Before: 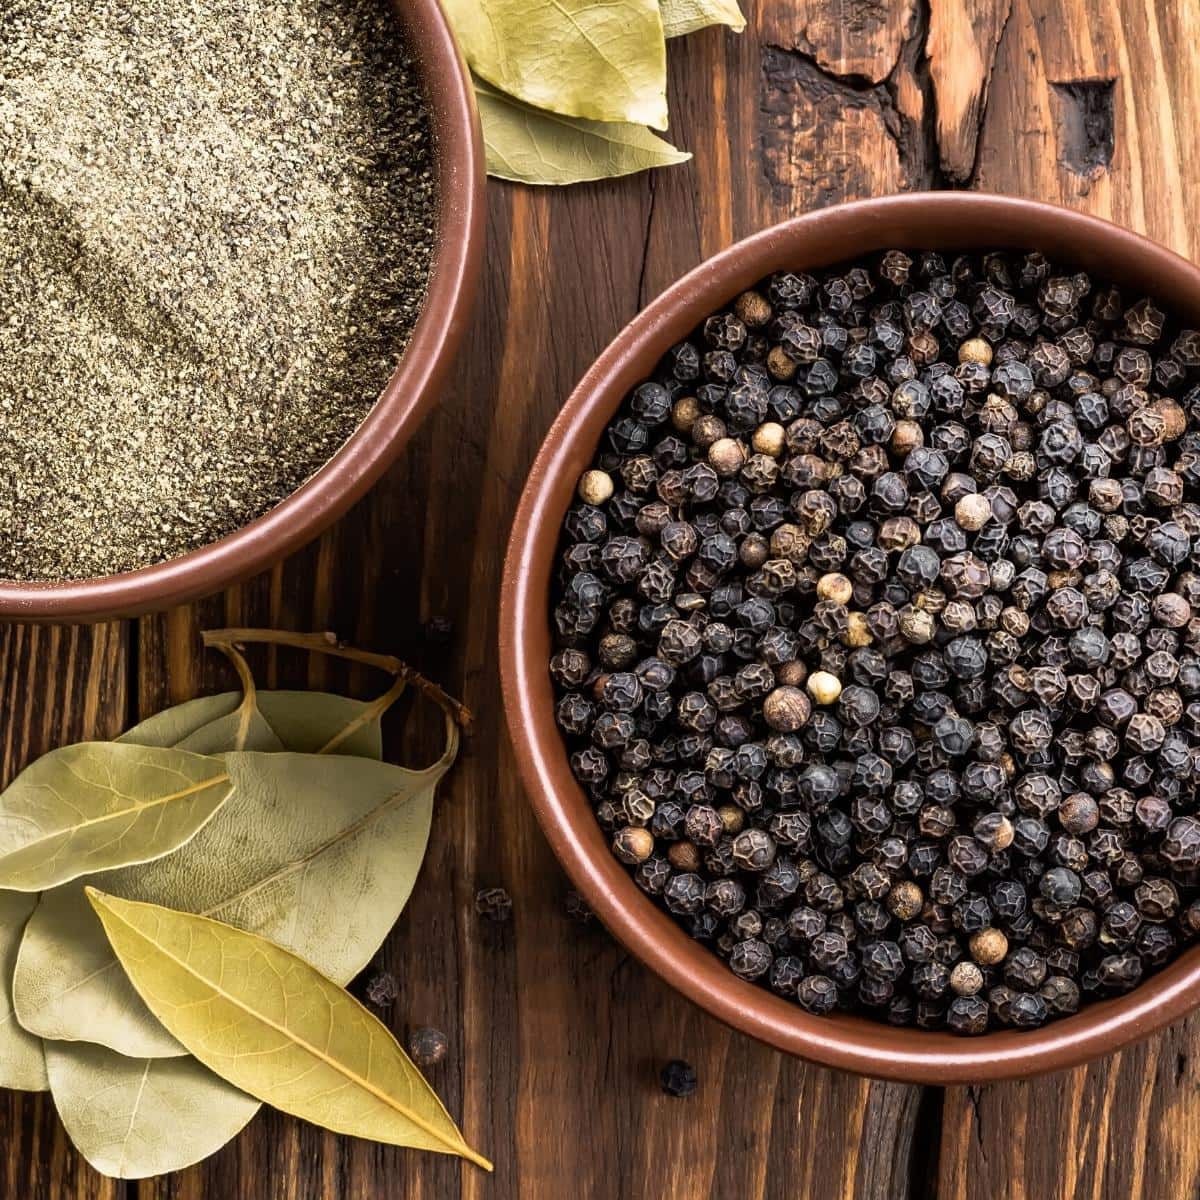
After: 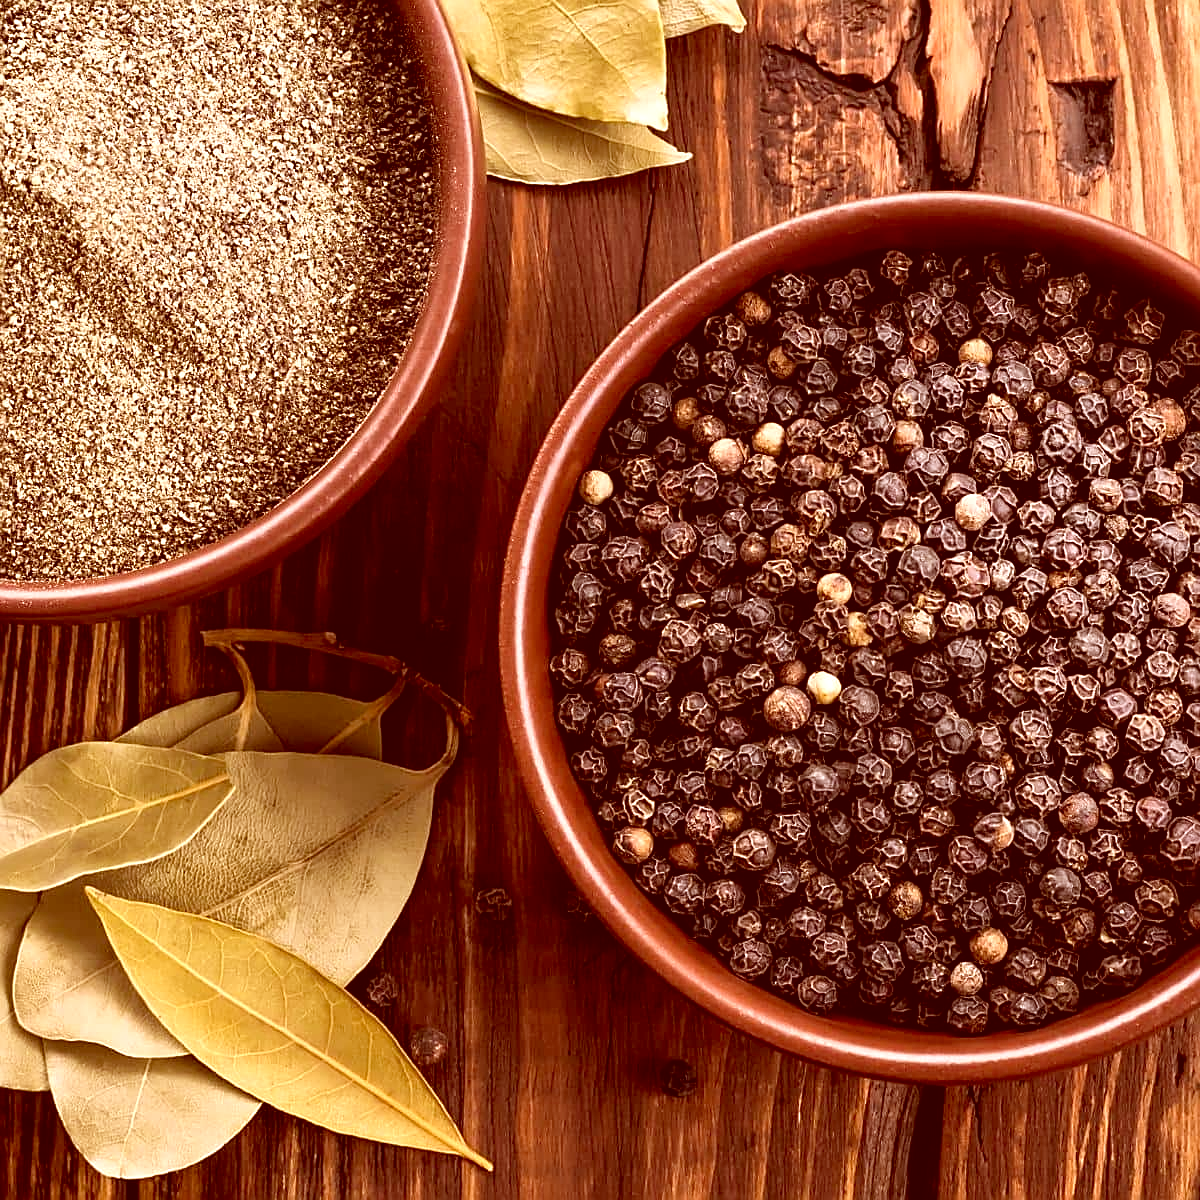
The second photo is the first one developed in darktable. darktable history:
sharpen: amount 0.497
exposure: exposure 0.197 EV, compensate exposure bias true, compensate highlight preservation false
color correction: highlights a* 9.38, highlights b* 8.96, shadows a* 39.75, shadows b* 39.9, saturation 0.778
contrast brightness saturation: contrast 0.041, saturation 0.154
